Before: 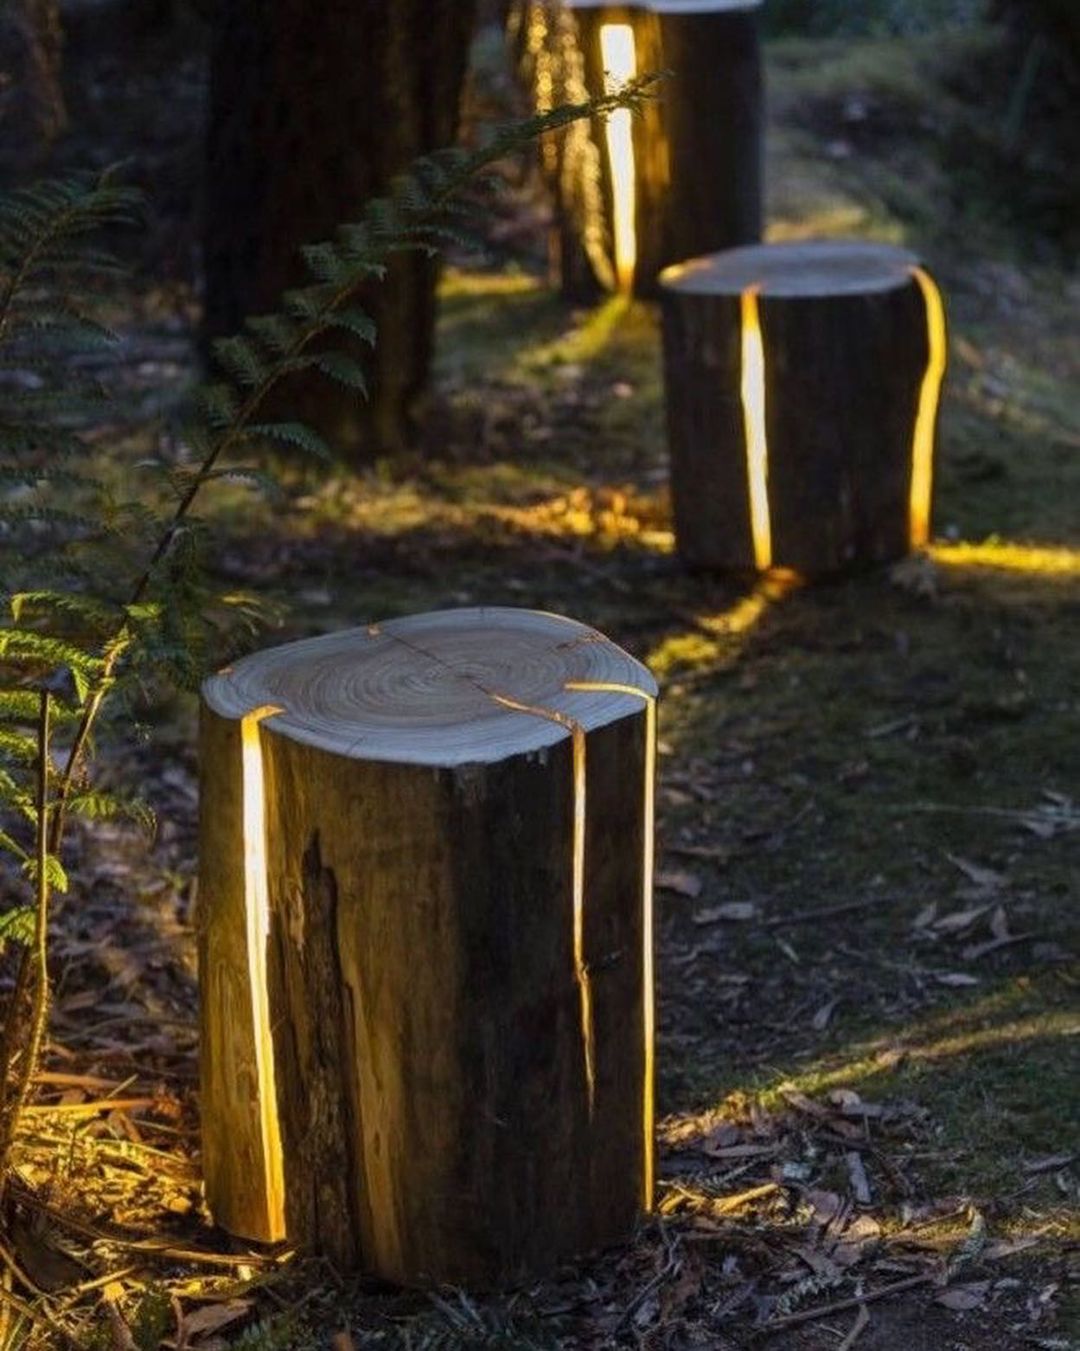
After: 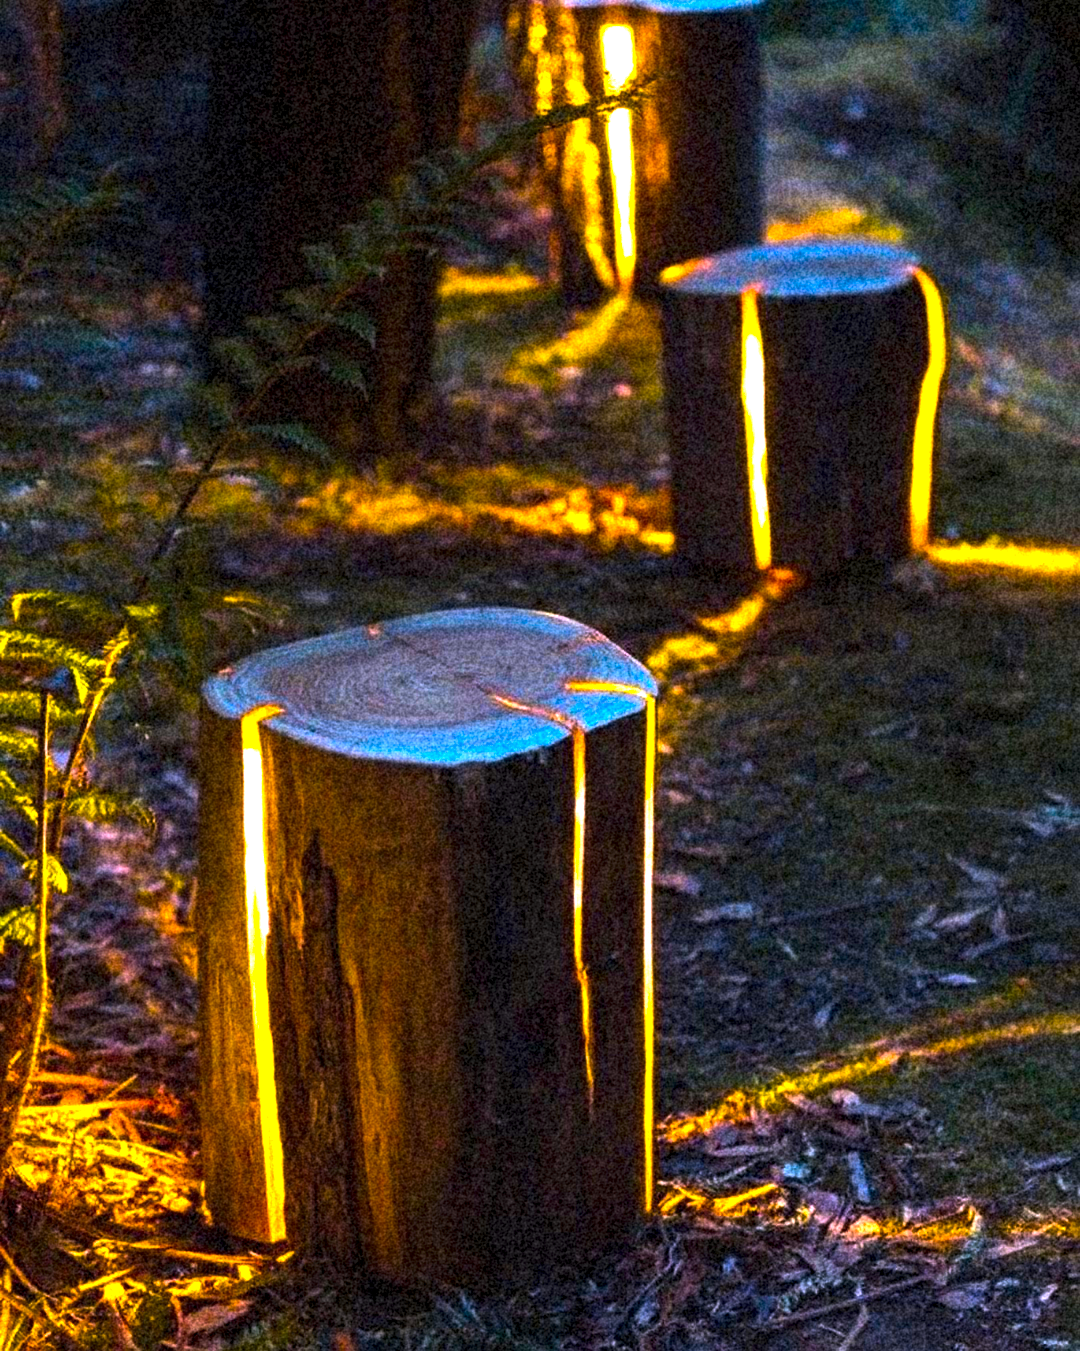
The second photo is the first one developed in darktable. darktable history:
color balance rgb: linear chroma grading › highlights 100%, linear chroma grading › global chroma 23.41%, perceptual saturation grading › global saturation 35.38%, hue shift -10.68°, perceptual brilliance grading › highlights 47.25%, perceptual brilliance grading › mid-tones 22.2%, perceptual brilliance grading › shadows -5.93%
white balance: red 1.05, blue 1.072
grain: coarseness 46.9 ISO, strength 50.21%, mid-tones bias 0%
